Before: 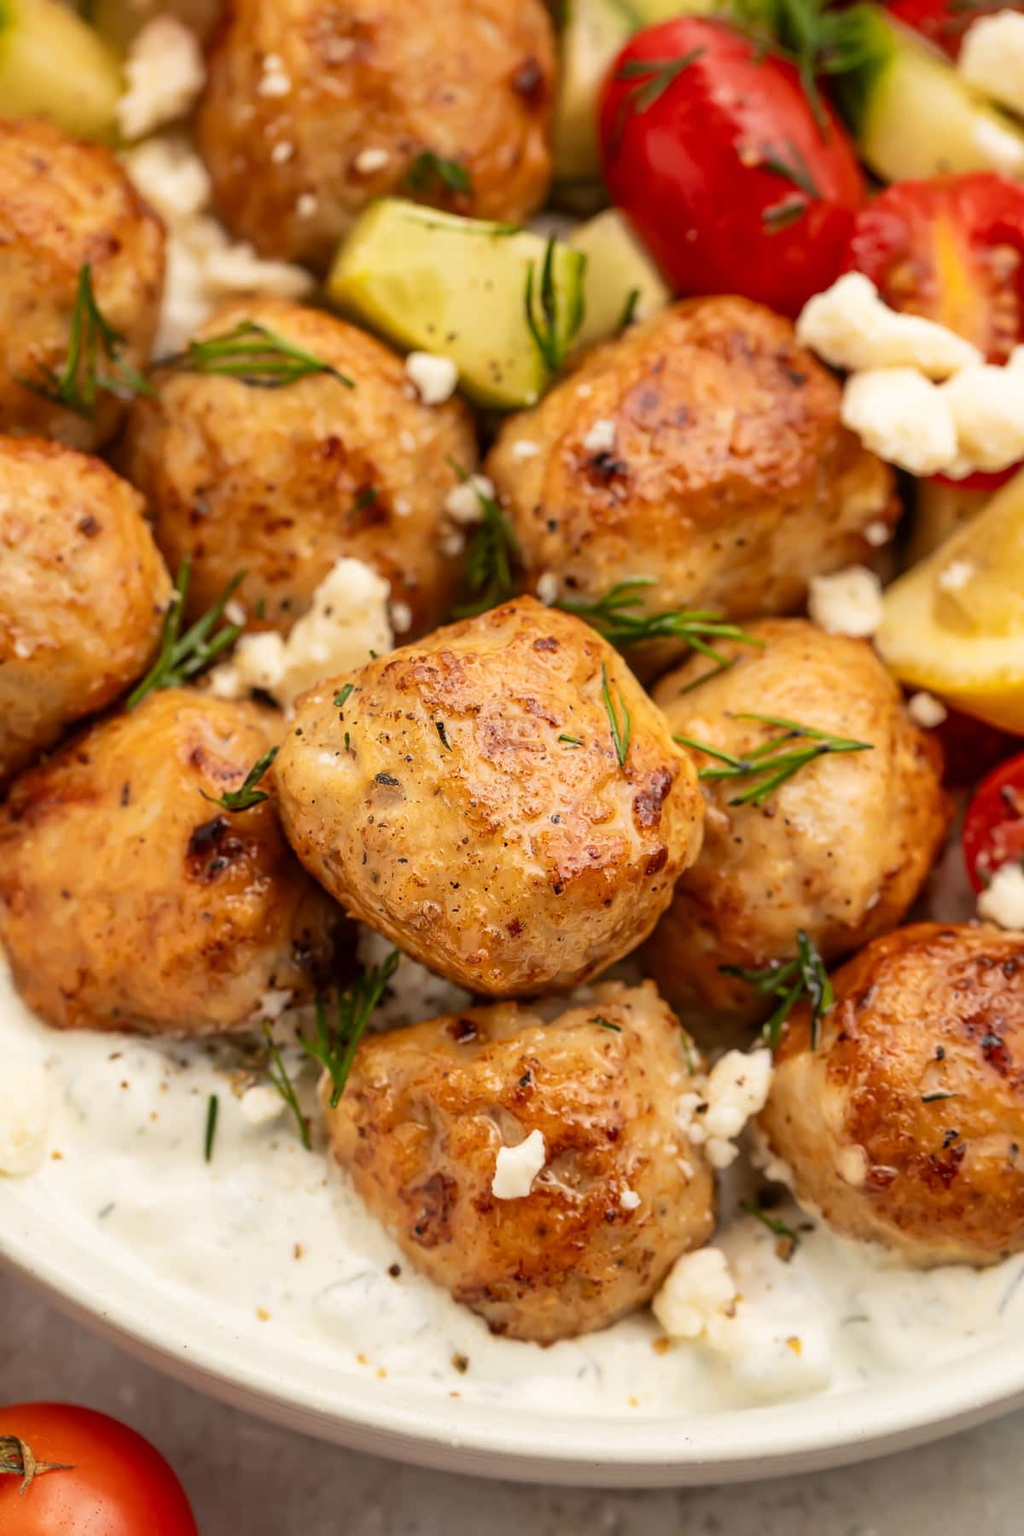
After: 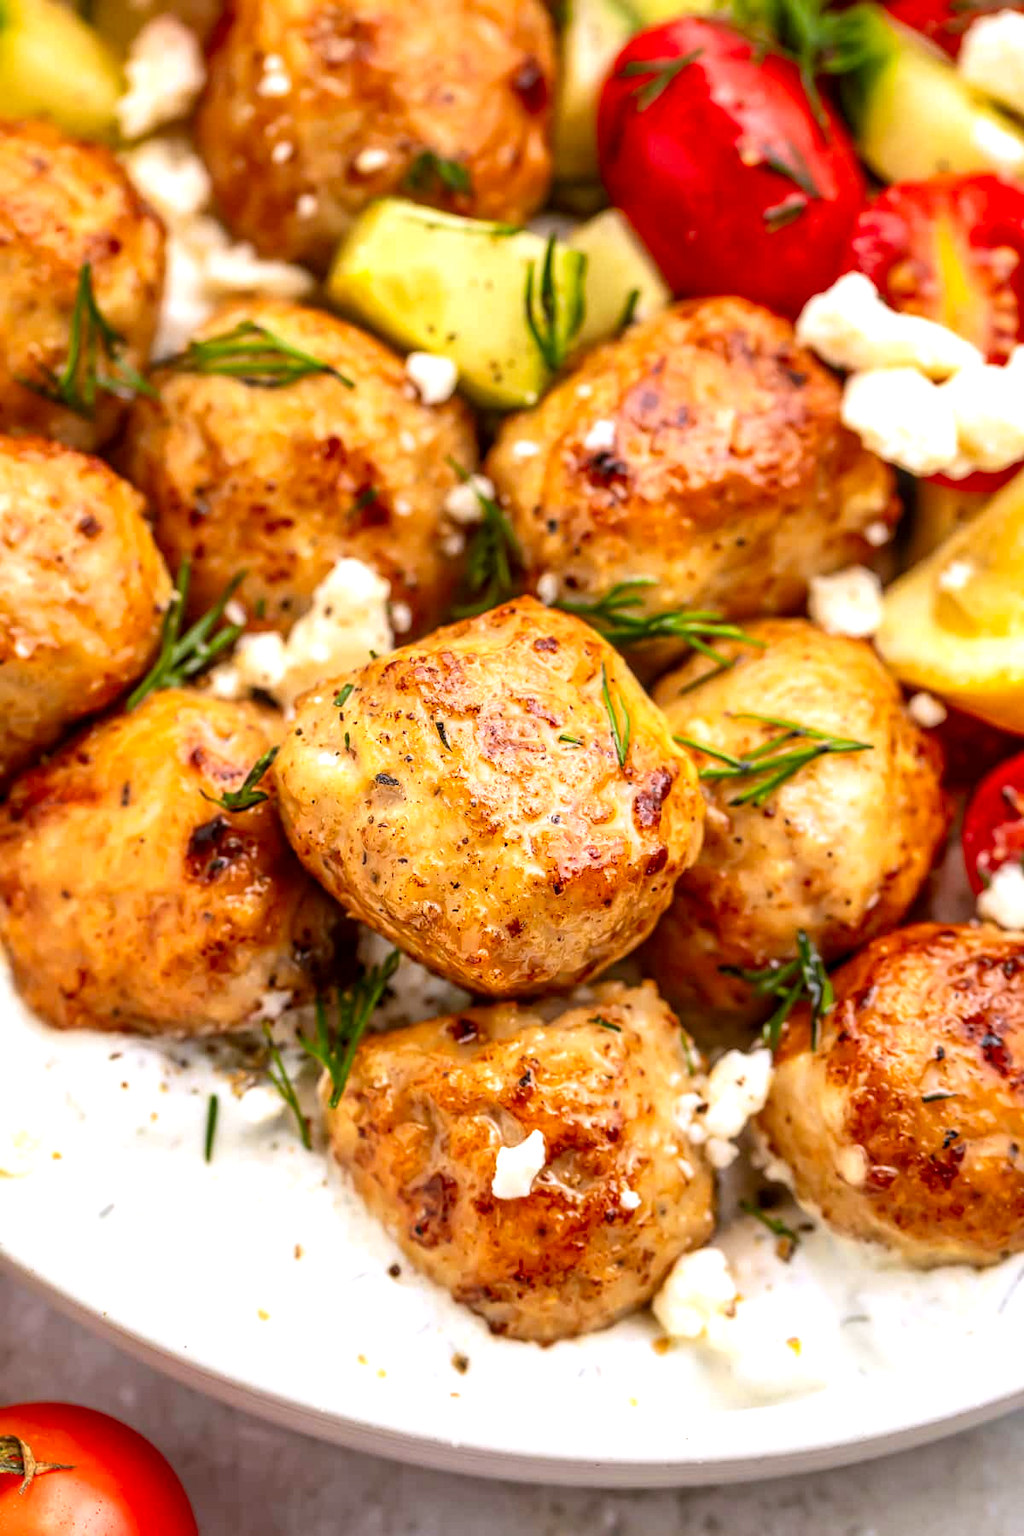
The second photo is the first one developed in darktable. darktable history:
local contrast: on, module defaults
contrast brightness saturation: contrast 0.08, saturation 0.2
exposure: black level correction 0.001, exposure 0.5 EV, compensate exposure bias true, compensate highlight preservation false
white balance: red 0.967, blue 1.119, emerald 0.756
